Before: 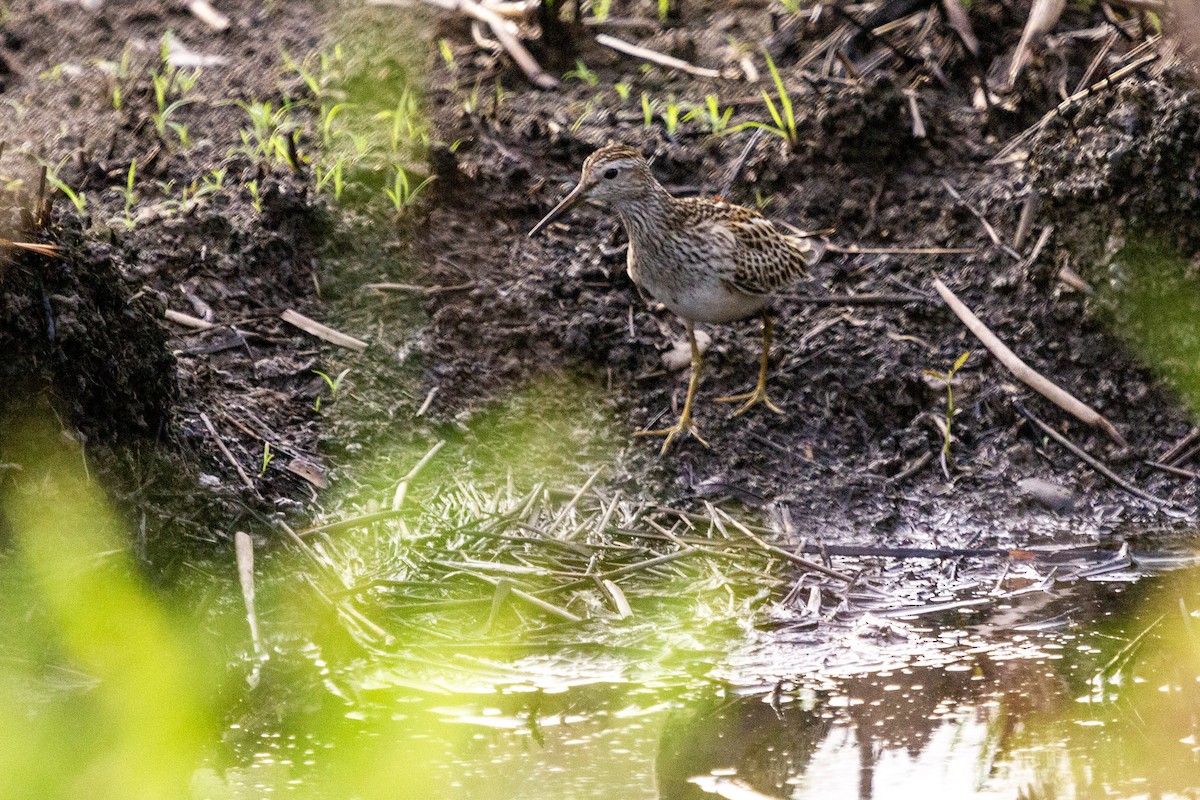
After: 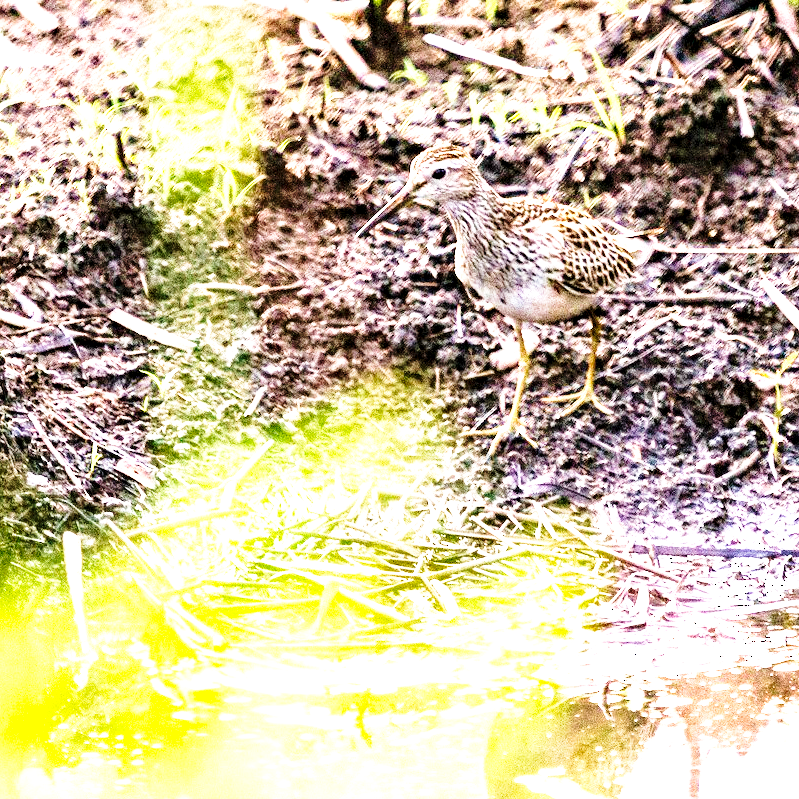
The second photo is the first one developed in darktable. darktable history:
crop and rotate: left 14.356%, right 18.986%
base curve: curves: ch0 [(0, 0) (0.028, 0.03) (0.121, 0.232) (0.46, 0.748) (0.859, 0.968) (1, 1)], preserve colors none
haze removal: compatibility mode true, adaptive false
tone equalizer: -8 EV -0.721 EV, -7 EV -0.721 EV, -6 EV -0.588 EV, -5 EV -0.412 EV, -3 EV 0.4 EV, -2 EV 0.6 EV, -1 EV 0.7 EV, +0 EV 0.745 EV, smoothing diameter 24.9%, edges refinement/feathering 10.38, preserve details guided filter
contrast equalizer: octaves 7, y [[0.586, 0.584, 0.576, 0.565, 0.552, 0.539], [0.5 ×6], [0.97, 0.959, 0.919, 0.859, 0.789, 0.717], [0 ×6], [0 ×6]]
exposure: black level correction 0, exposure 1.104 EV, compensate highlight preservation false
velvia: strength 39.55%
